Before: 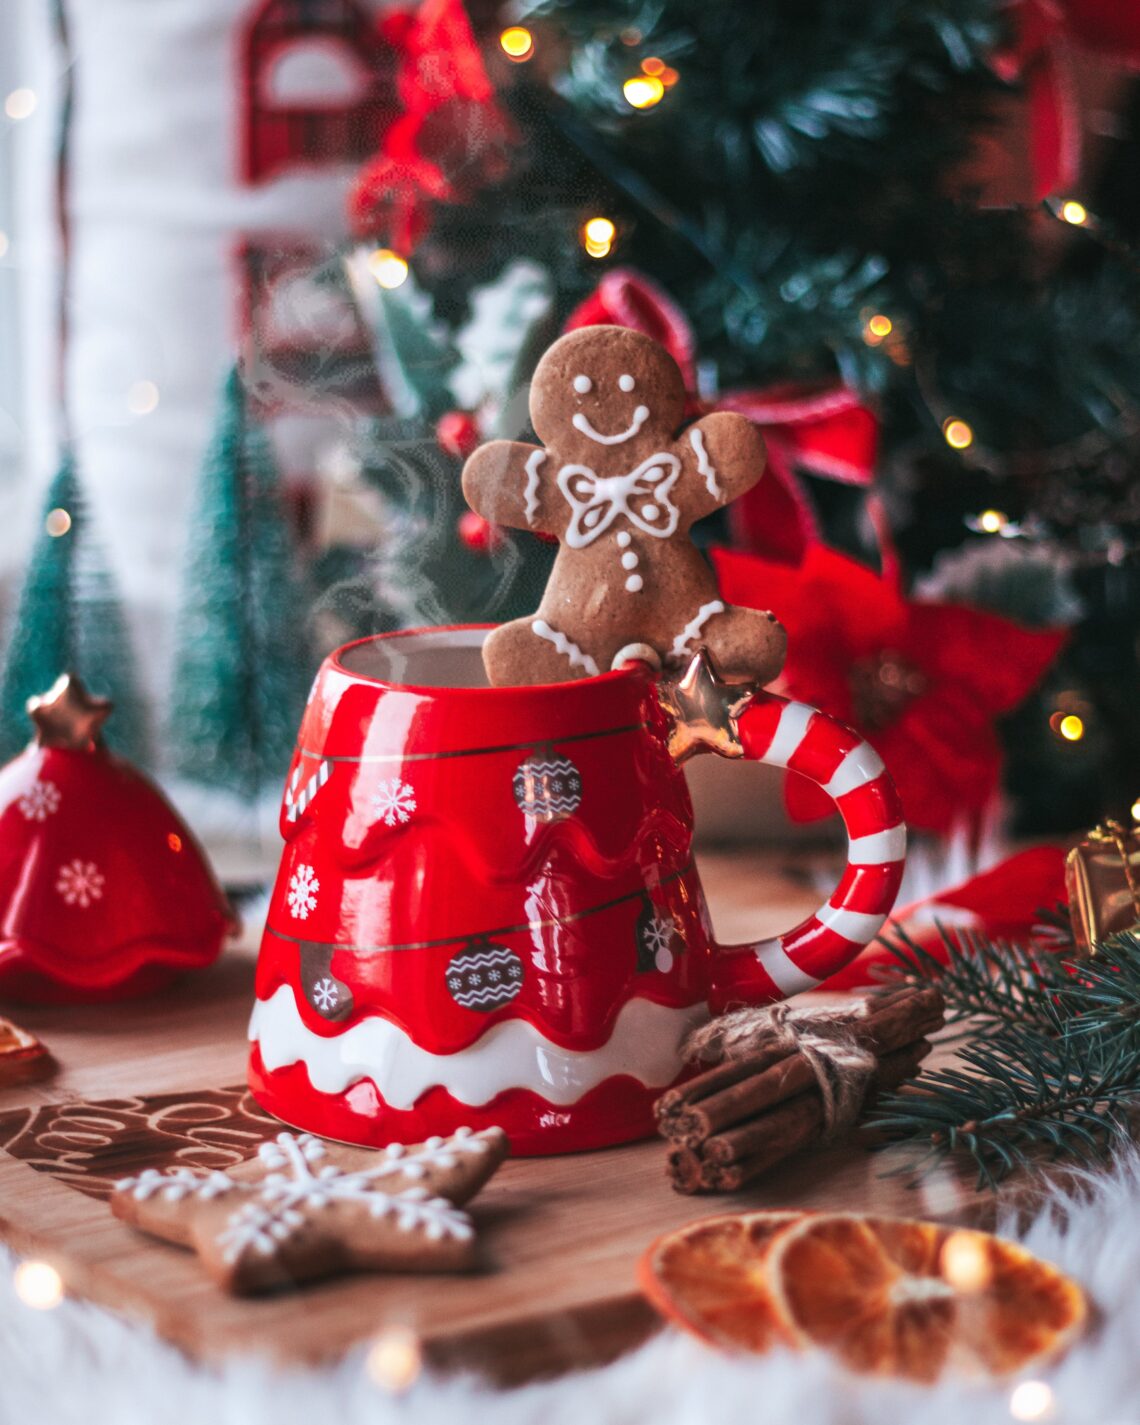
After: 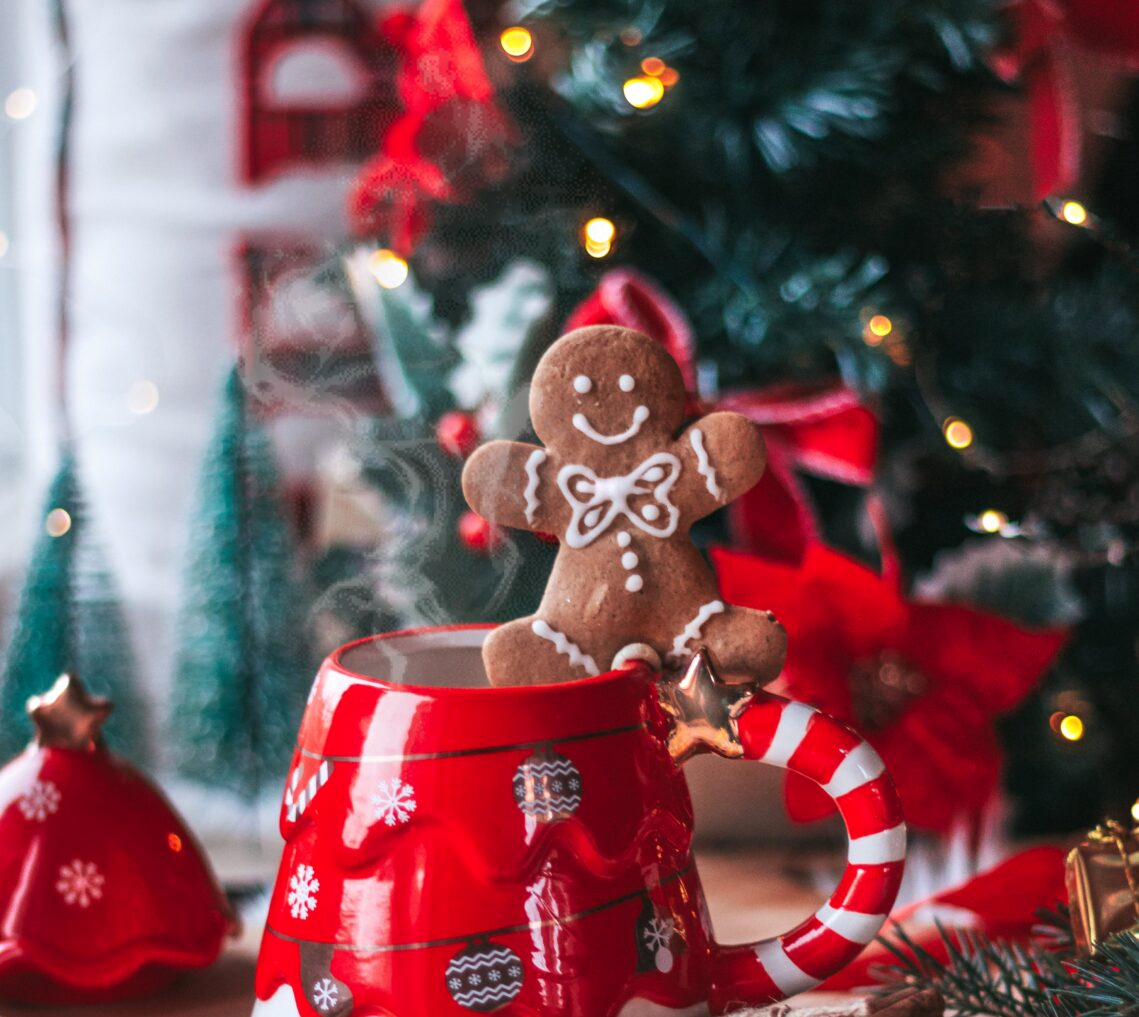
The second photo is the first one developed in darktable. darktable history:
exposure: black level correction 0.001, exposure 0.014 EV, compensate highlight preservation false
crop: bottom 28.576%
